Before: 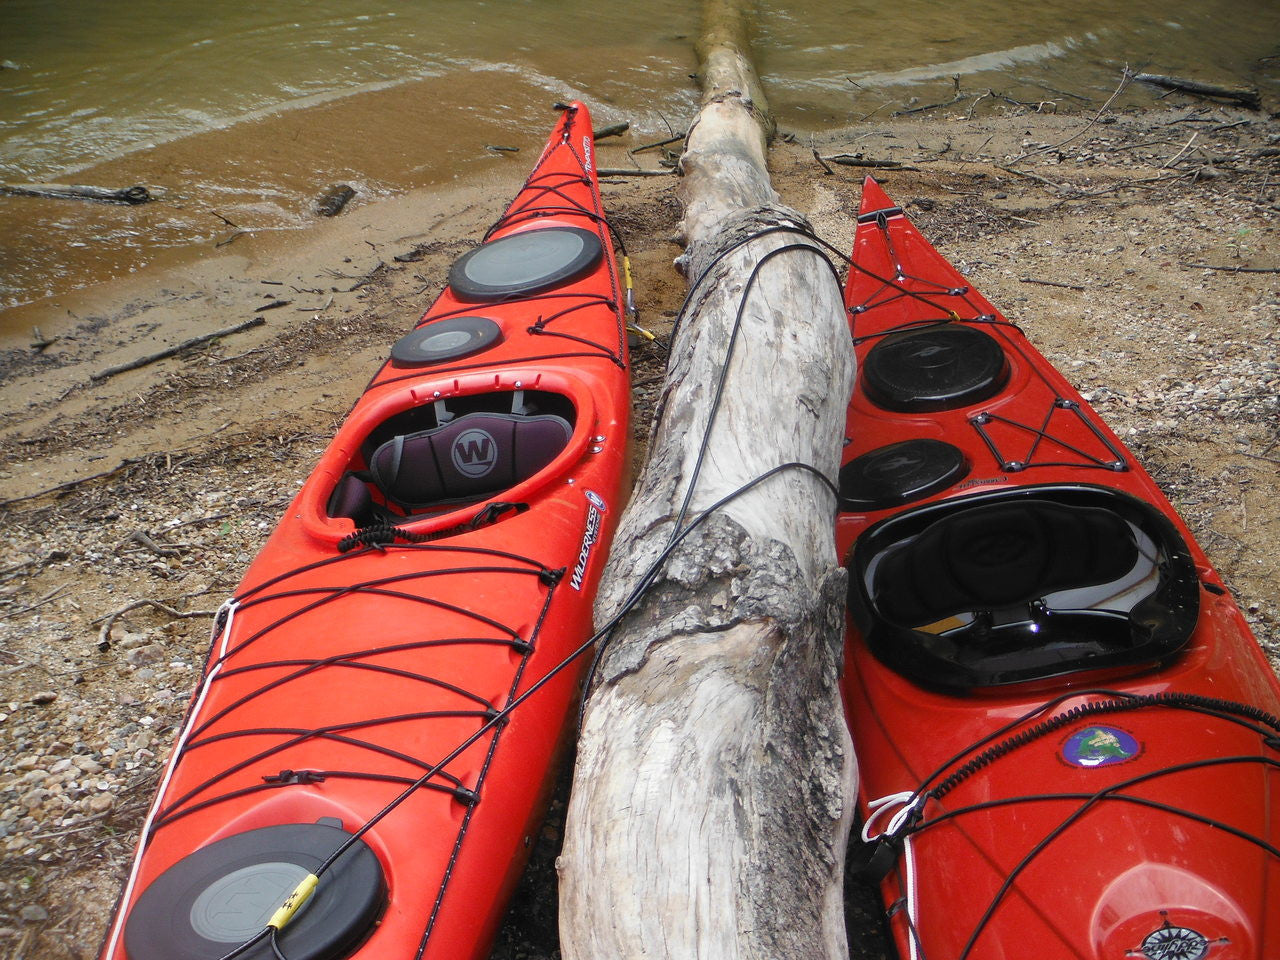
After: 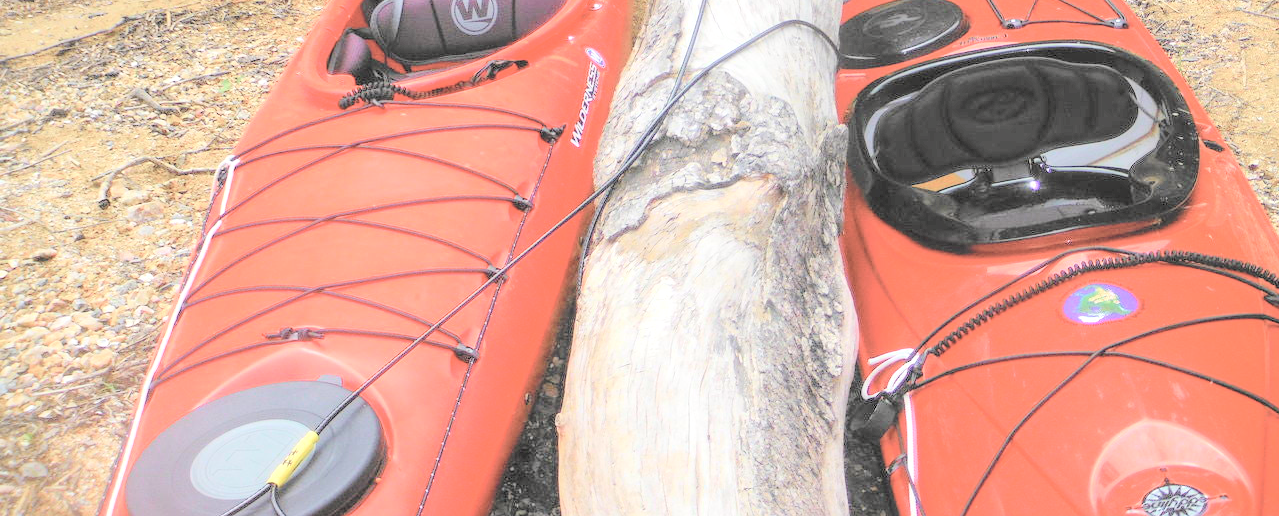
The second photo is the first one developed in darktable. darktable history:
contrast brightness saturation: brightness 1
crop and rotate: top 46.237%
tone curve: curves: ch0 [(0, 0.021) (0.049, 0.044) (0.152, 0.14) (0.328, 0.357) (0.473, 0.529) (0.641, 0.705) (0.868, 0.887) (1, 0.969)]; ch1 [(0, 0) (0.322, 0.328) (0.43, 0.425) (0.474, 0.466) (0.502, 0.503) (0.522, 0.526) (0.564, 0.591) (0.602, 0.632) (0.677, 0.701) (0.859, 0.885) (1, 1)]; ch2 [(0, 0) (0.33, 0.301) (0.447, 0.44) (0.502, 0.505) (0.535, 0.554) (0.565, 0.598) (0.618, 0.629) (1, 1)], color space Lab, independent channels, preserve colors none
local contrast: highlights 25%, detail 150%
